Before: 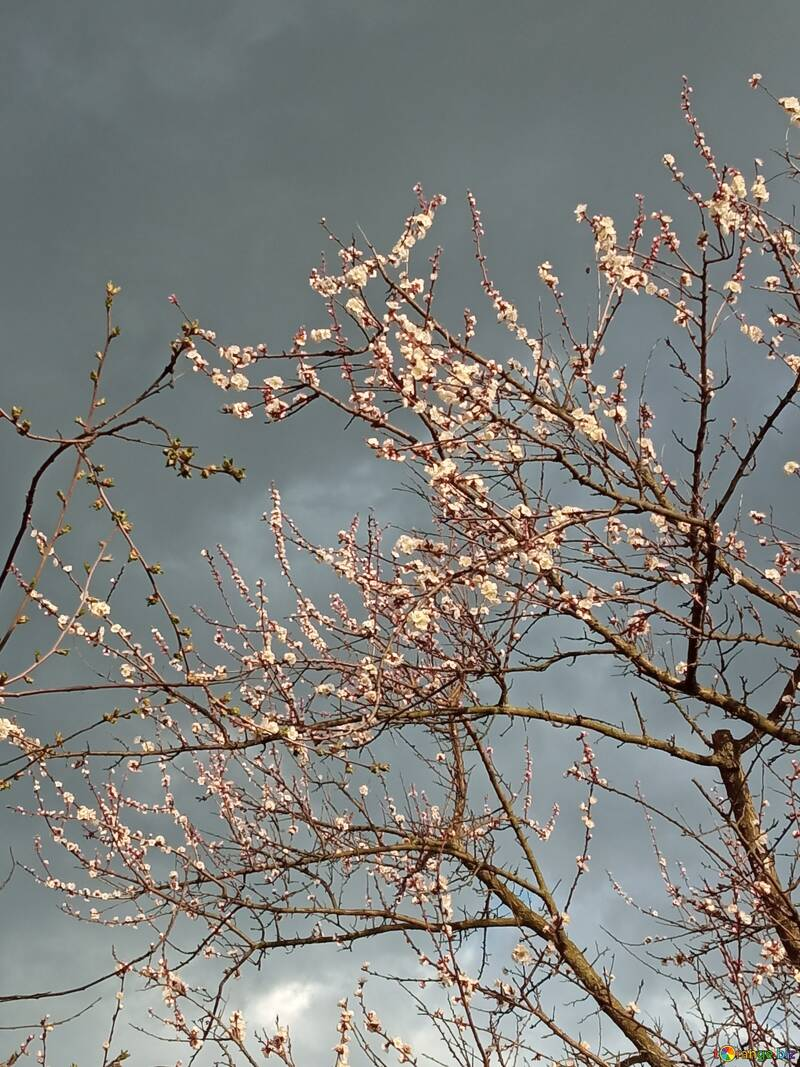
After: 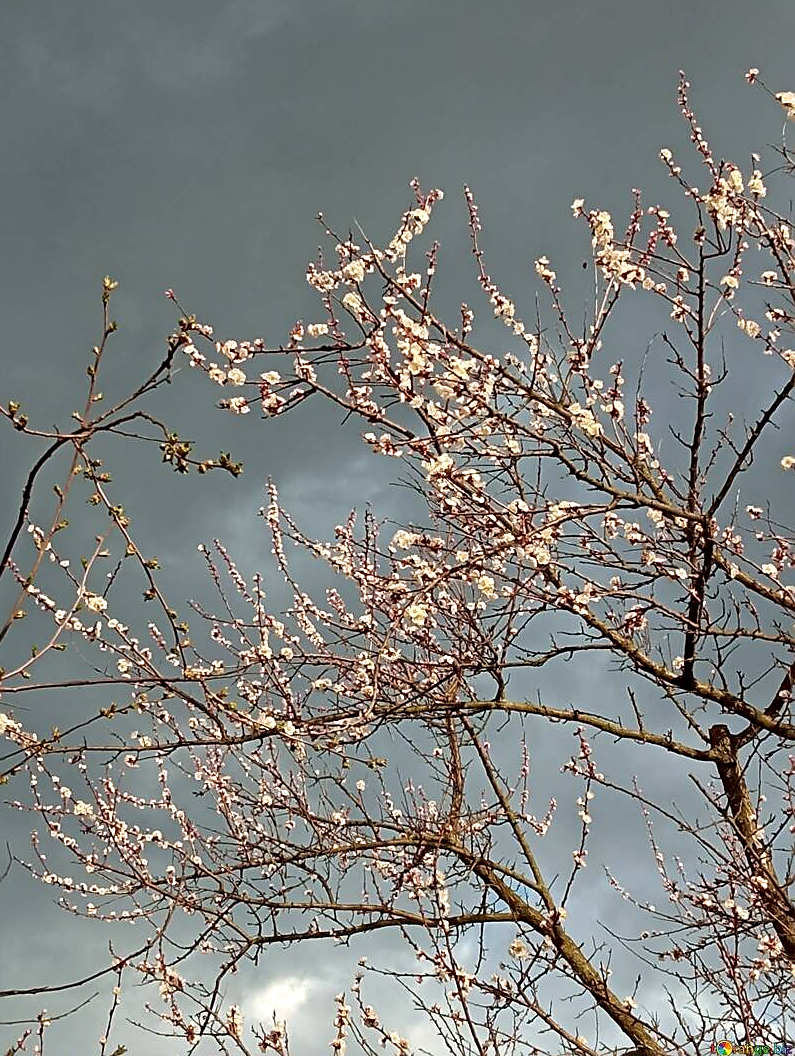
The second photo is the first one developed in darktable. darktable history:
contrast equalizer: octaves 7, y [[0.6 ×6], [0.55 ×6], [0 ×6], [0 ×6], [0 ×6]], mix 0.315
crop: left 0.442%, top 0.548%, right 0.164%, bottom 0.422%
sharpen: on, module defaults
